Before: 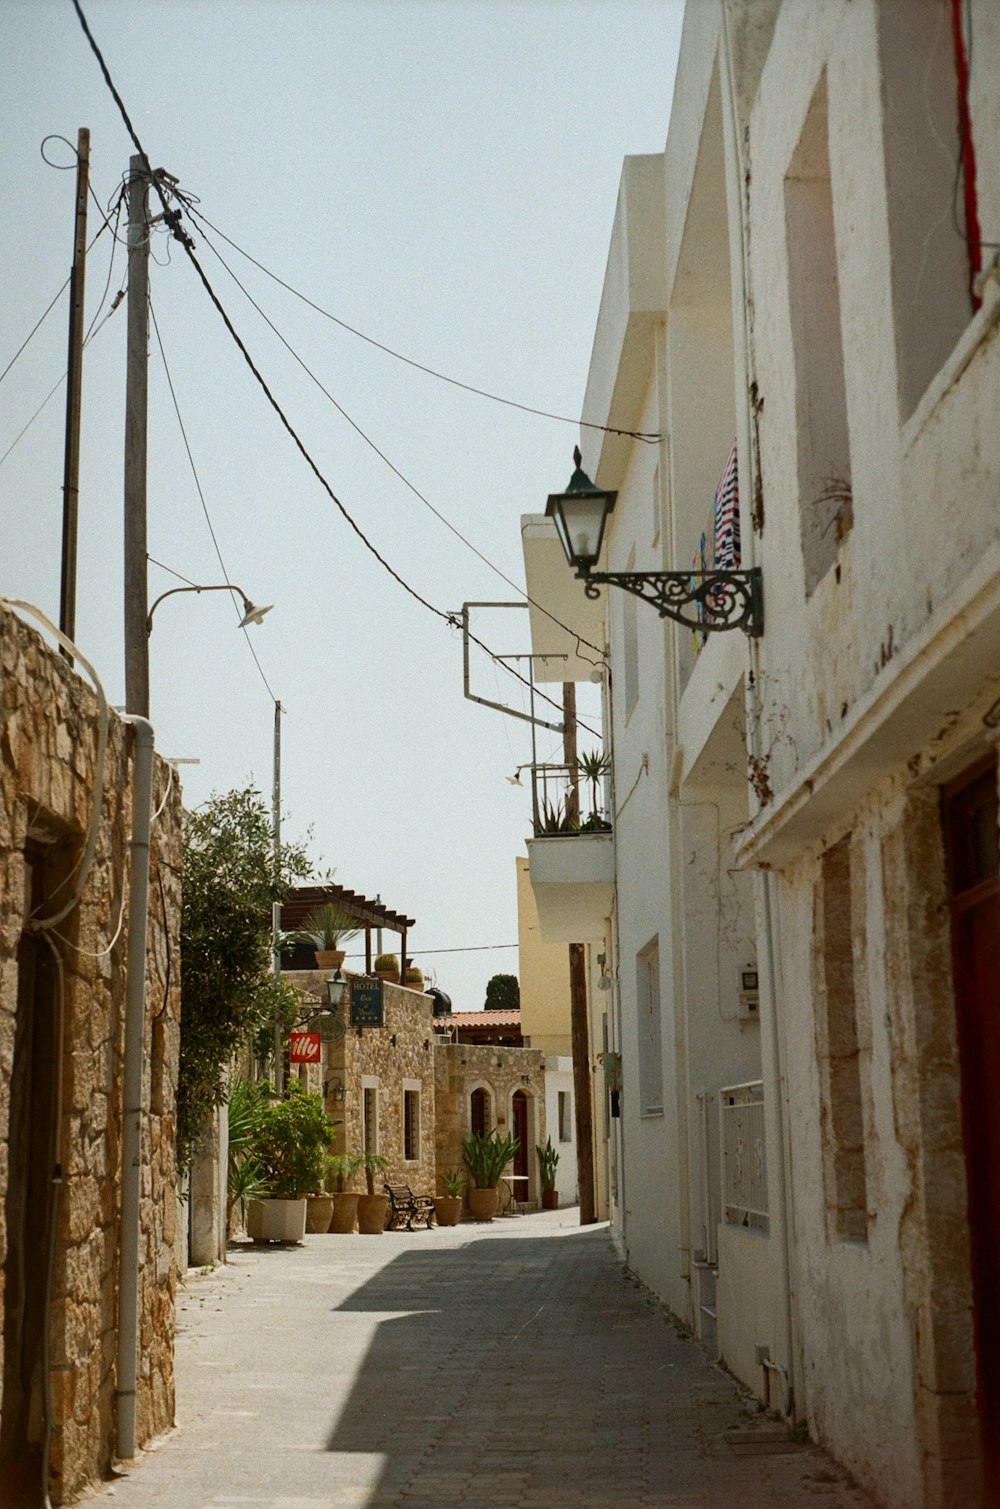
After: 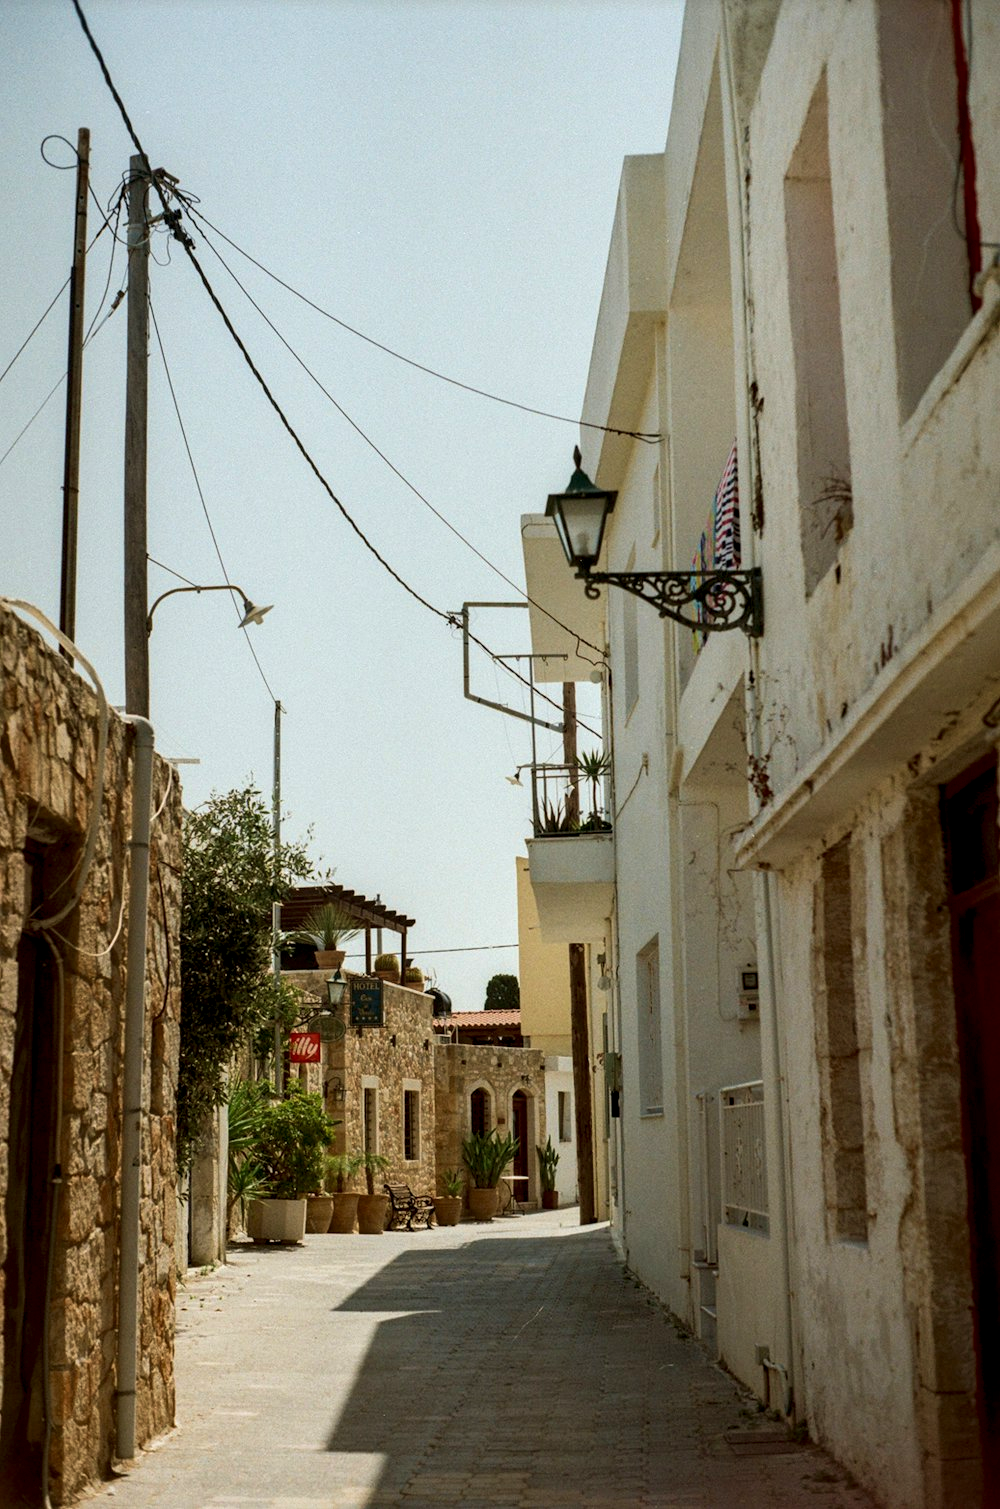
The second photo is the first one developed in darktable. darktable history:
local contrast: highlights 25%, shadows 75%, midtone range 0.75
velvia: on, module defaults
